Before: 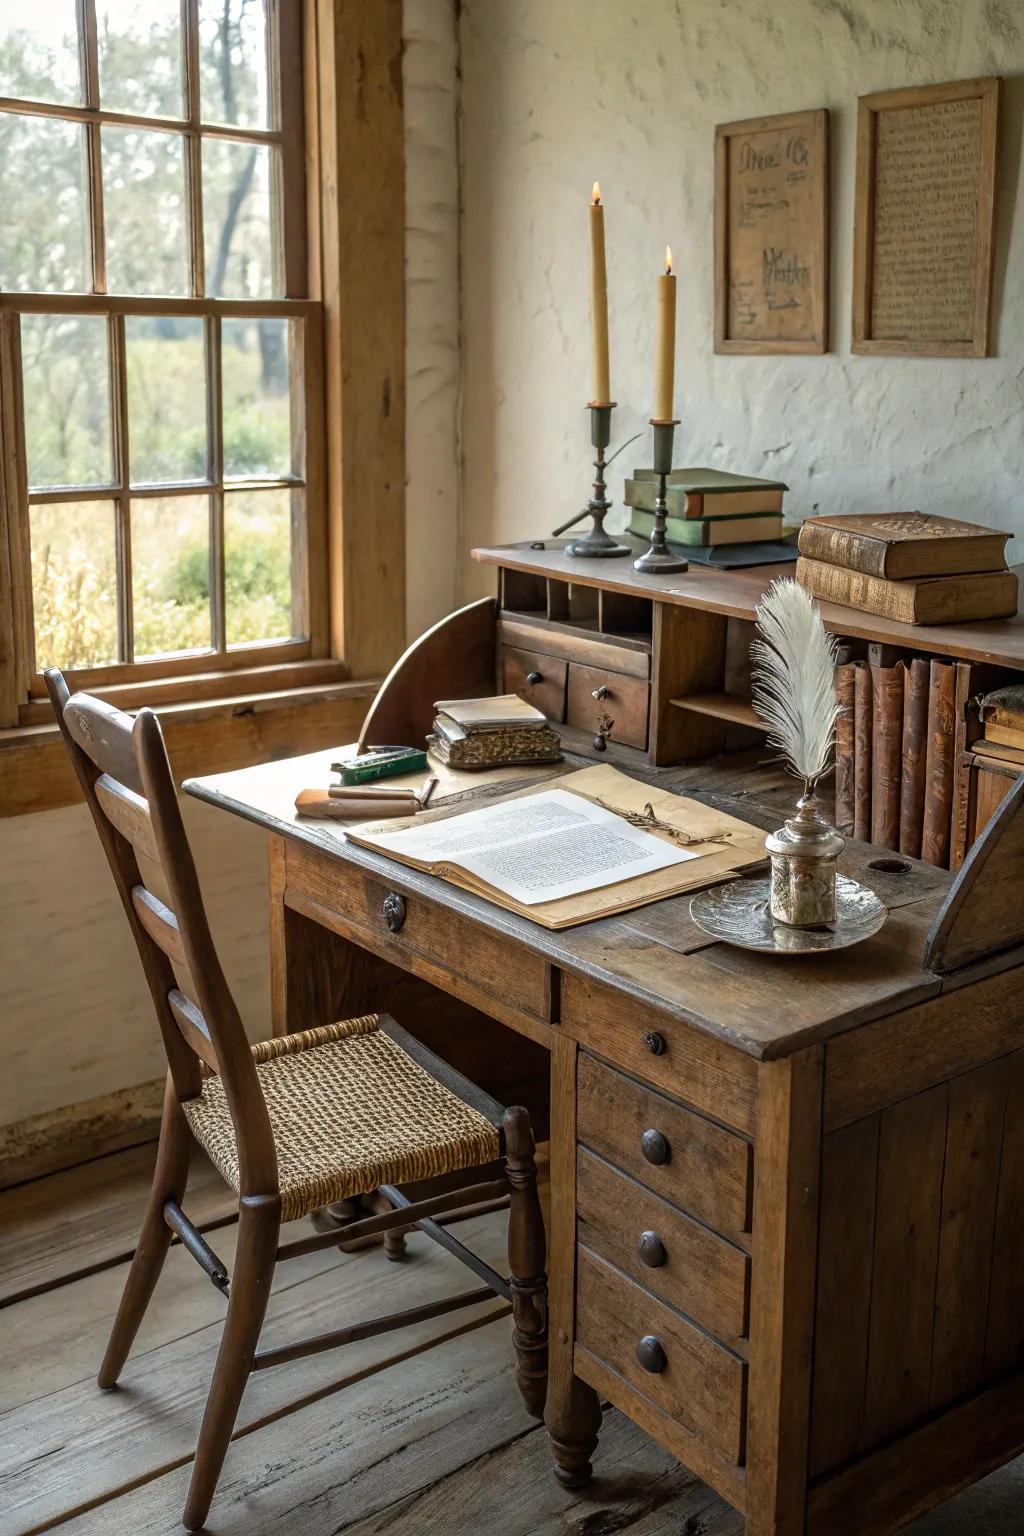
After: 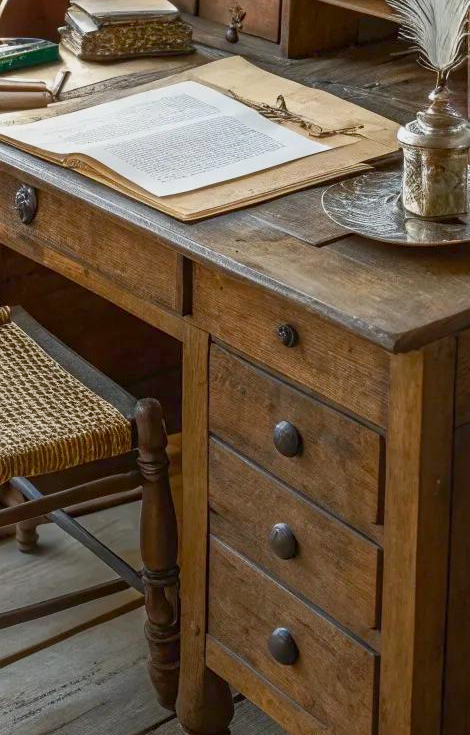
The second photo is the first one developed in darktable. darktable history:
crop: left 35.97%, top 46.133%, right 18.112%, bottom 5.956%
color balance rgb: perceptual saturation grading › global saturation 0.345%, perceptual saturation grading › highlights -18.801%, perceptual saturation grading › mid-tones 7.105%, perceptual saturation grading › shadows 27.896%, perceptual brilliance grading › global brilliance 15.241%, perceptual brilliance grading › shadows -35.236%, contrast -29.643%
